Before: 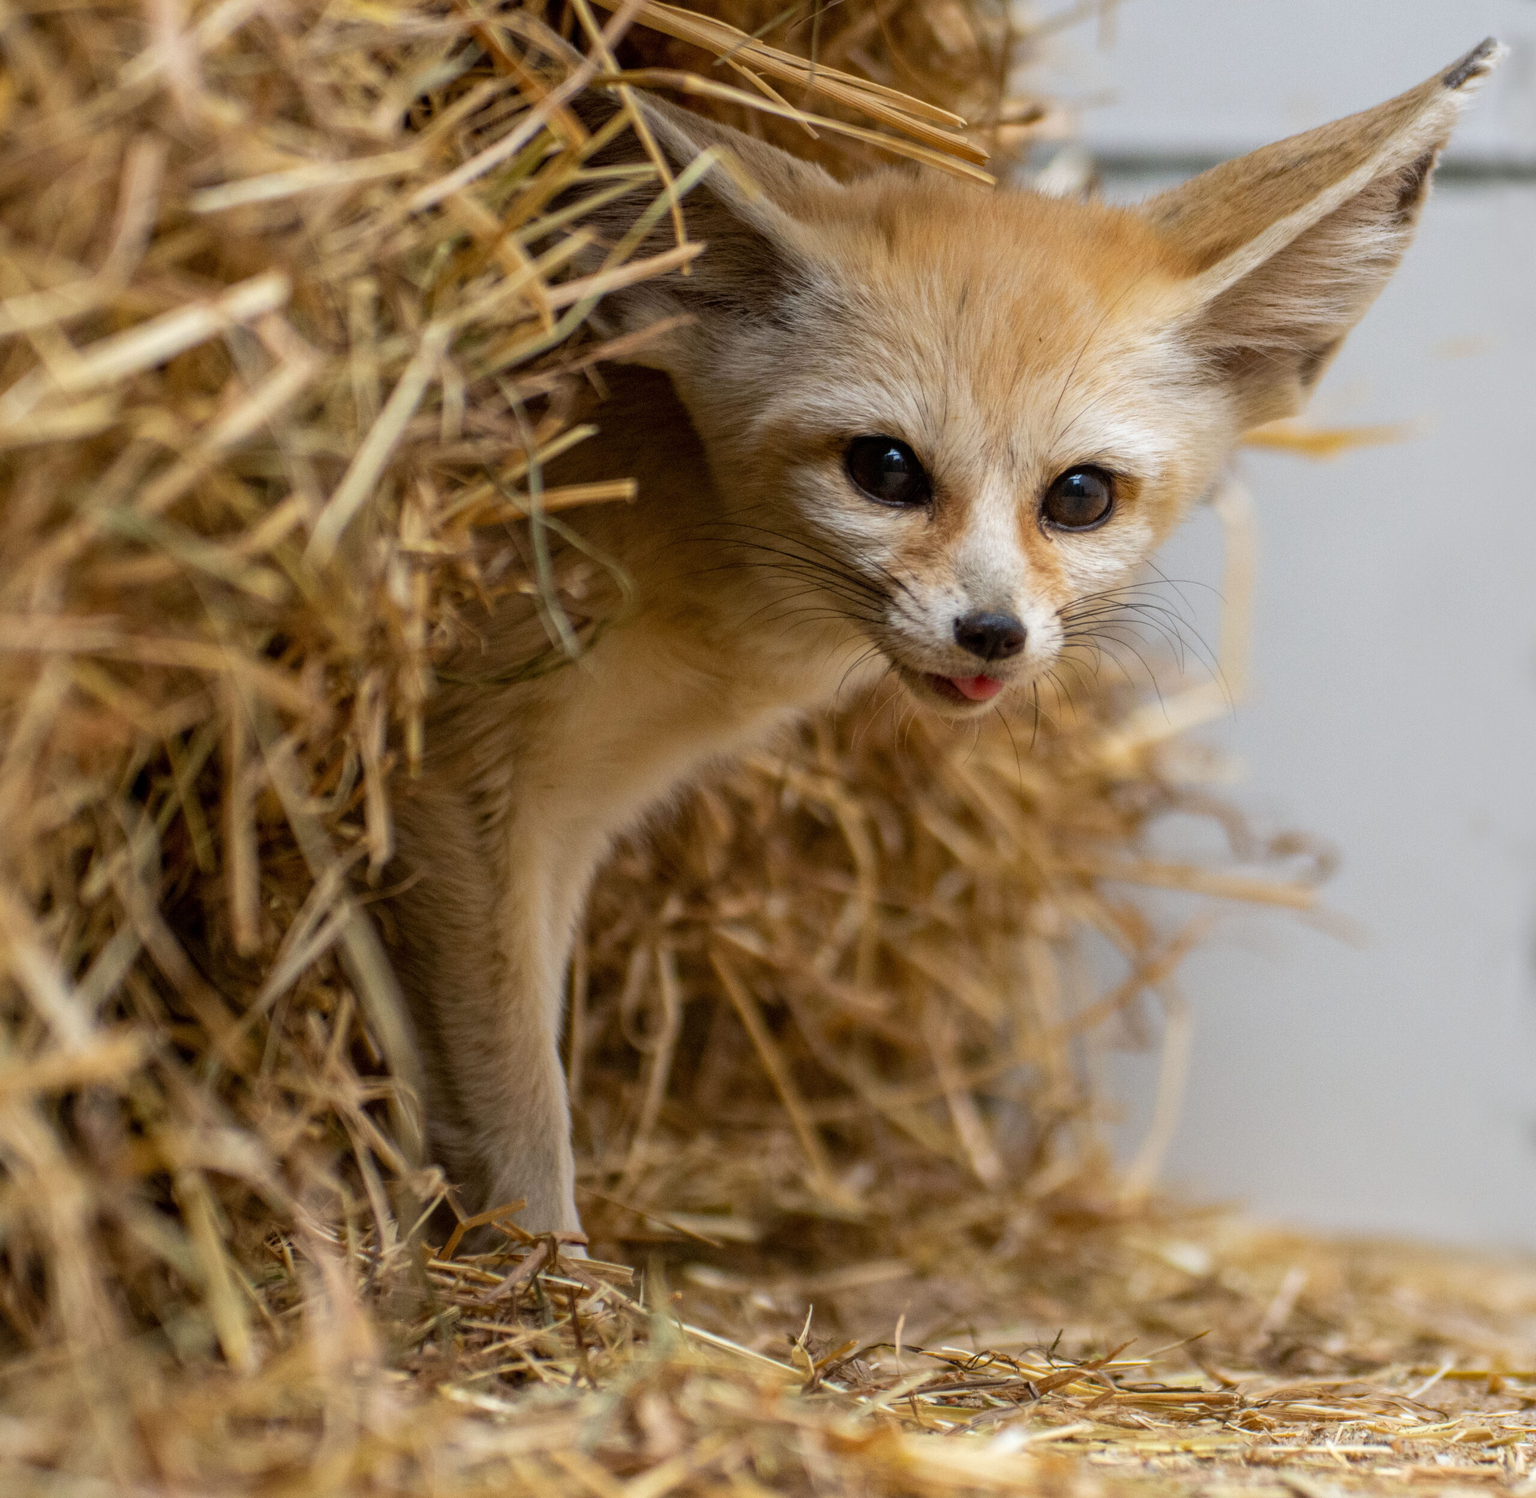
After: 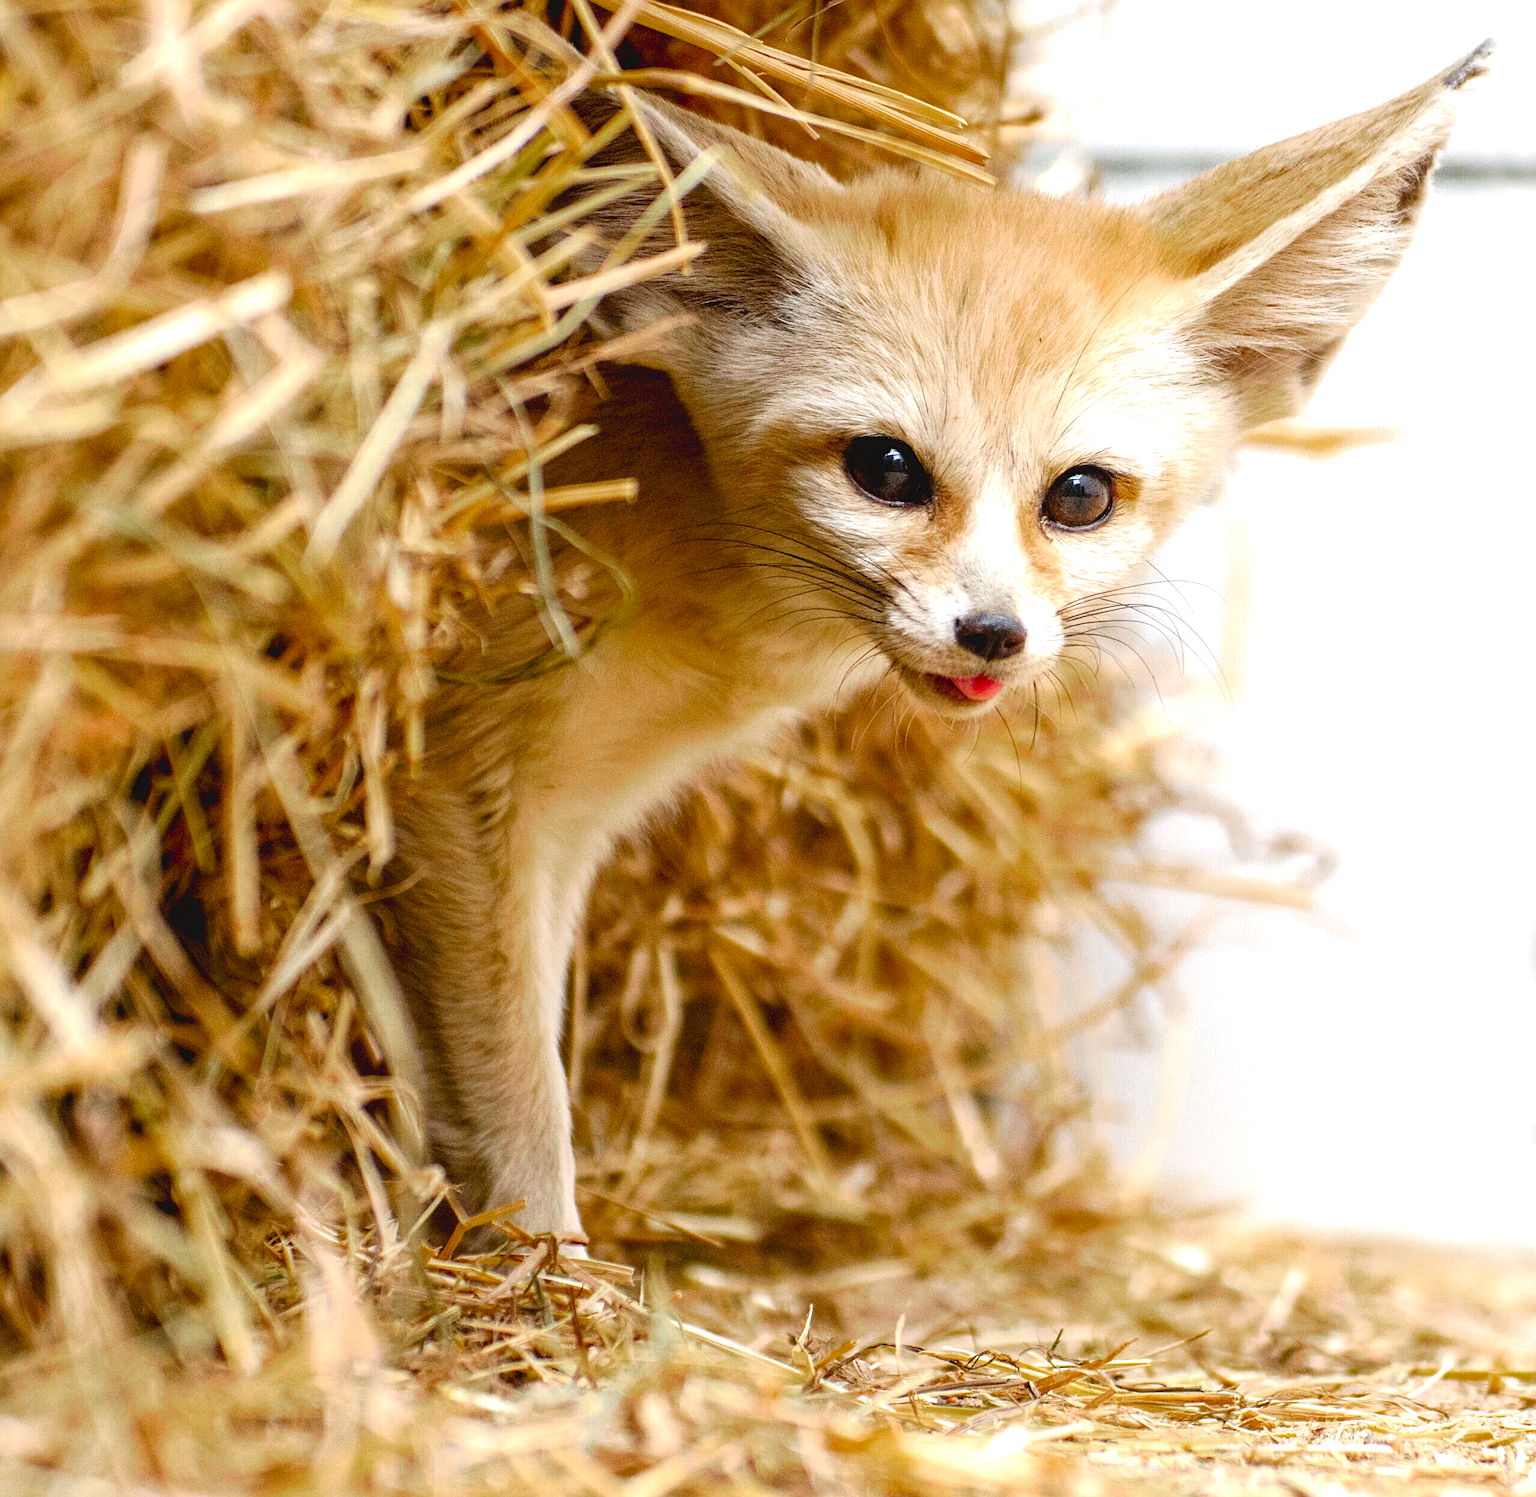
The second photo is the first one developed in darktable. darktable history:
sharpen: on, module defaults
exposure: black level correction 0, exposure 1.2 EV, compensate highlight preservation false
color zones: curves: ch0 [(0, 0.48) (0.209, 0.398) (0.305, 0.332) (0.429, 0.493) (0.571, 0.5) (0.714, 0.5) (0.857, 0.5) (1, 0.48)]; ch1 [(0, 0.633) (0.143, 0.586) (0.286, 0.489) (0.429, 0.448) (0.571, 0.31) (0.714, 0.335) (0.857, 0.492) (1, 0.633)]; ch2 [(0, 0.448) (0.143, 0.498) (0.286, 0.5) (0.429, 0.5) (0.571, 0.5) (0.714, 0.5) (0.857, 0.5) (1, 0.448)]
tone curve: curves: ch0 [(0, 0) (0.003, 0.059) (0.011, 0.059) (0.025, 0.057) (0.044, 0.055) (0.069, 0.057) (0.1, 0.083) (0.136, 0.128) (0.177, 0.185) (0.224, 0.242) (0.277, 0.308) (0.335, 0.383) (0.399, 0.468) (0.468, 0.547) (0.543, 0.632) (0.623, 0.71) (0.709, 0.801) (0.801, 0.859) (0.898, 0.922) (1, 1)], preserve colors none
